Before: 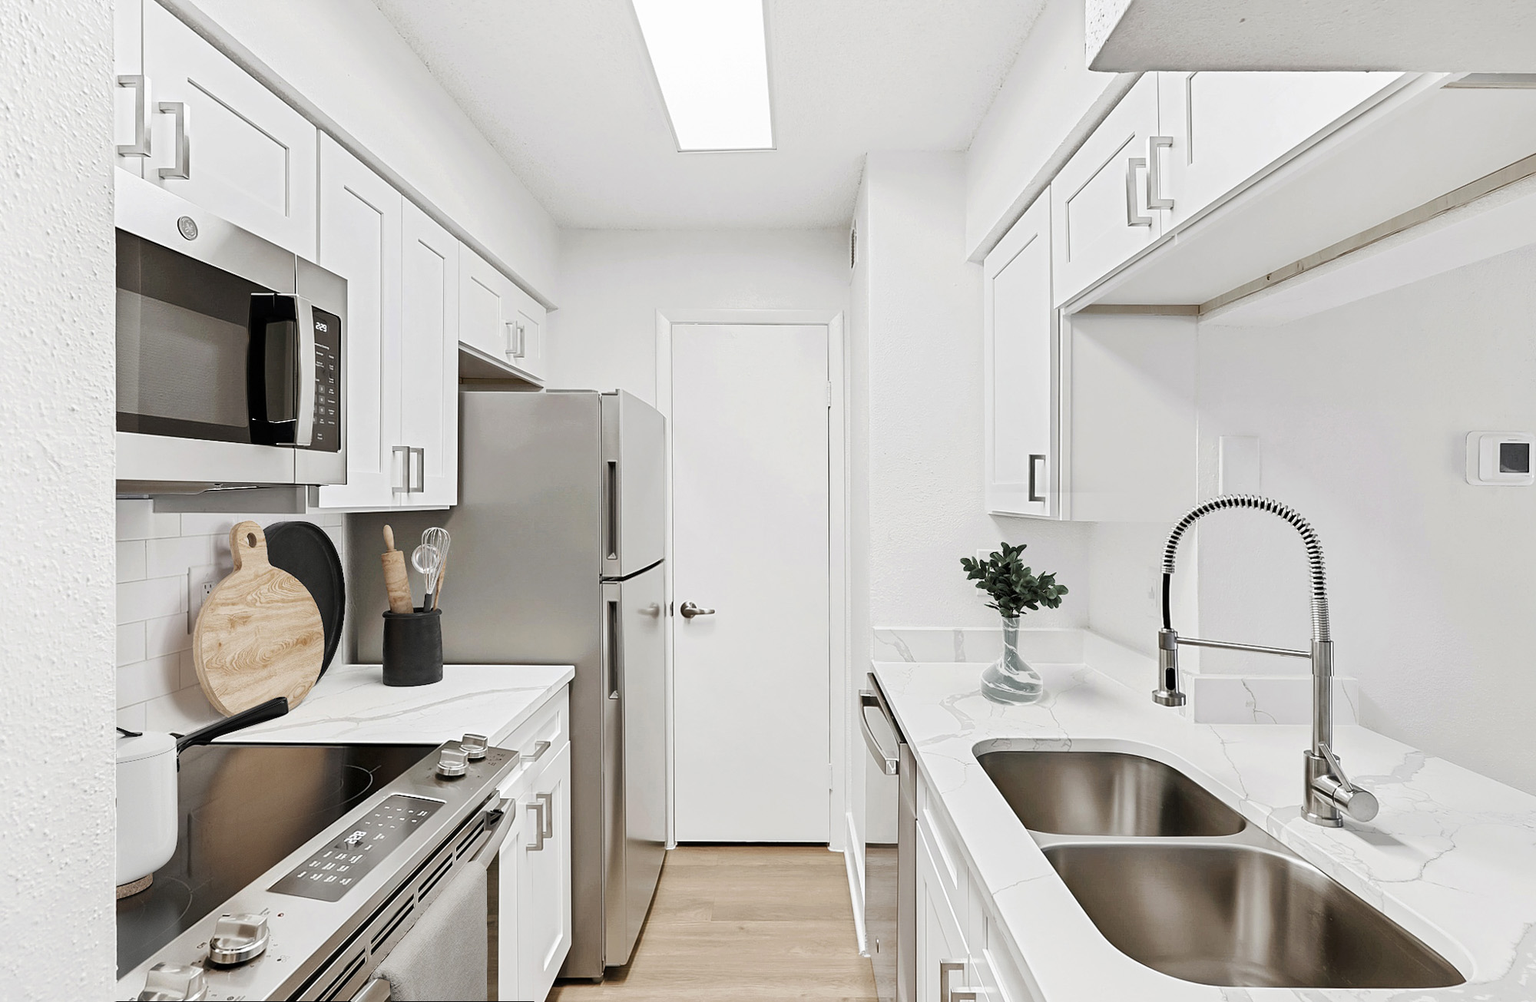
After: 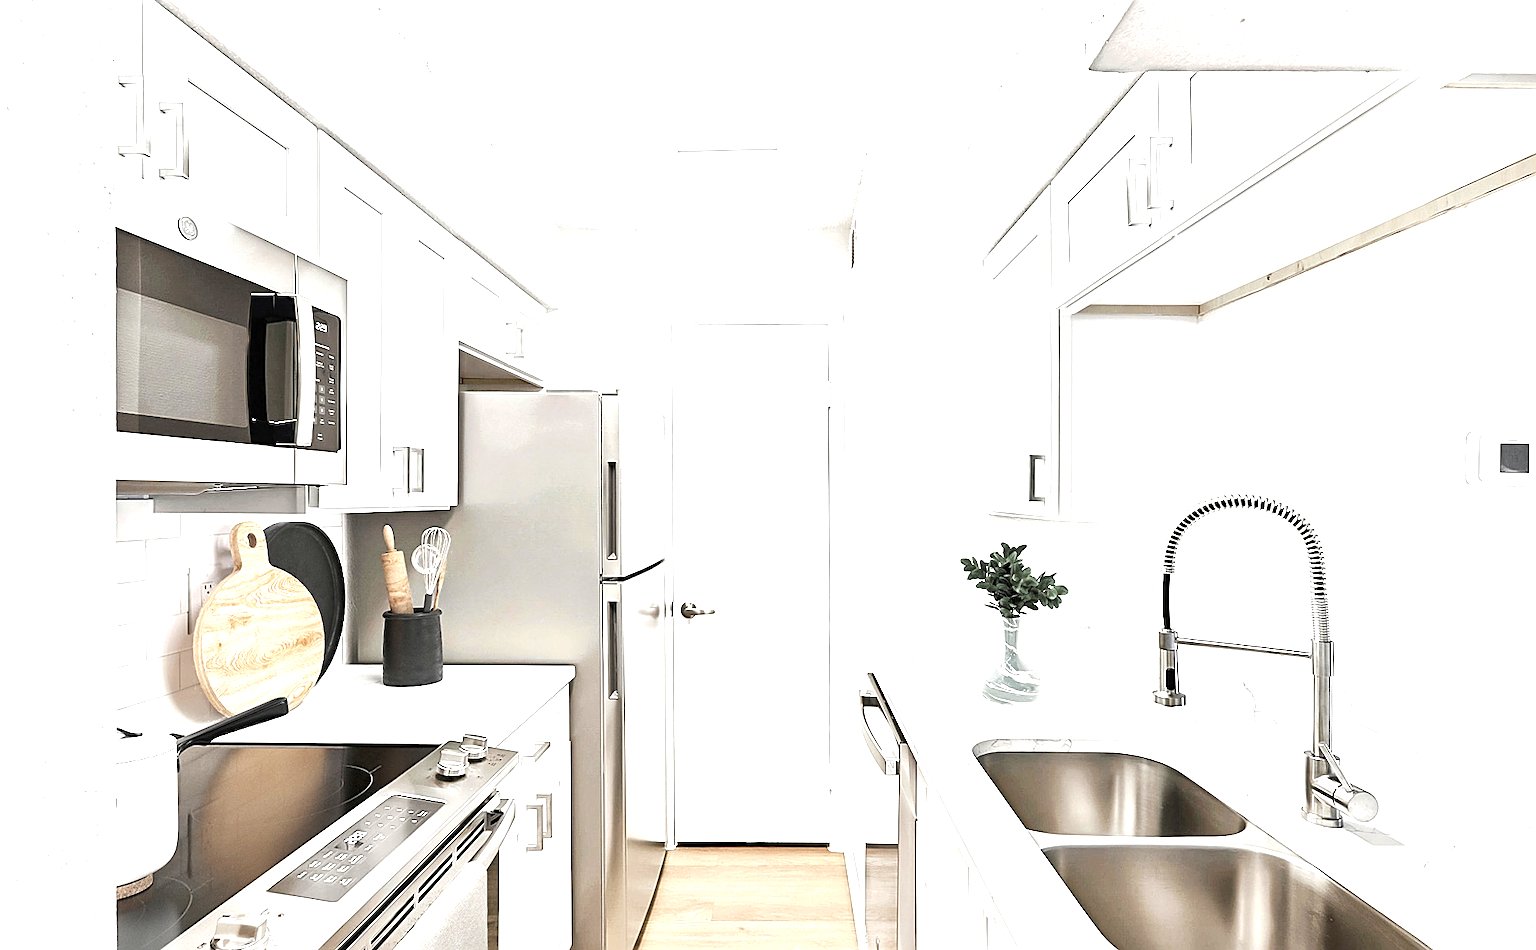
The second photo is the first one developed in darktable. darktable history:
sharpen: on, module defaults
crop and rotate: top 0.008%, bottom 5.181%
exposure: black level correction 0, exposure 1.2 EV, compensate highlight preservation false
